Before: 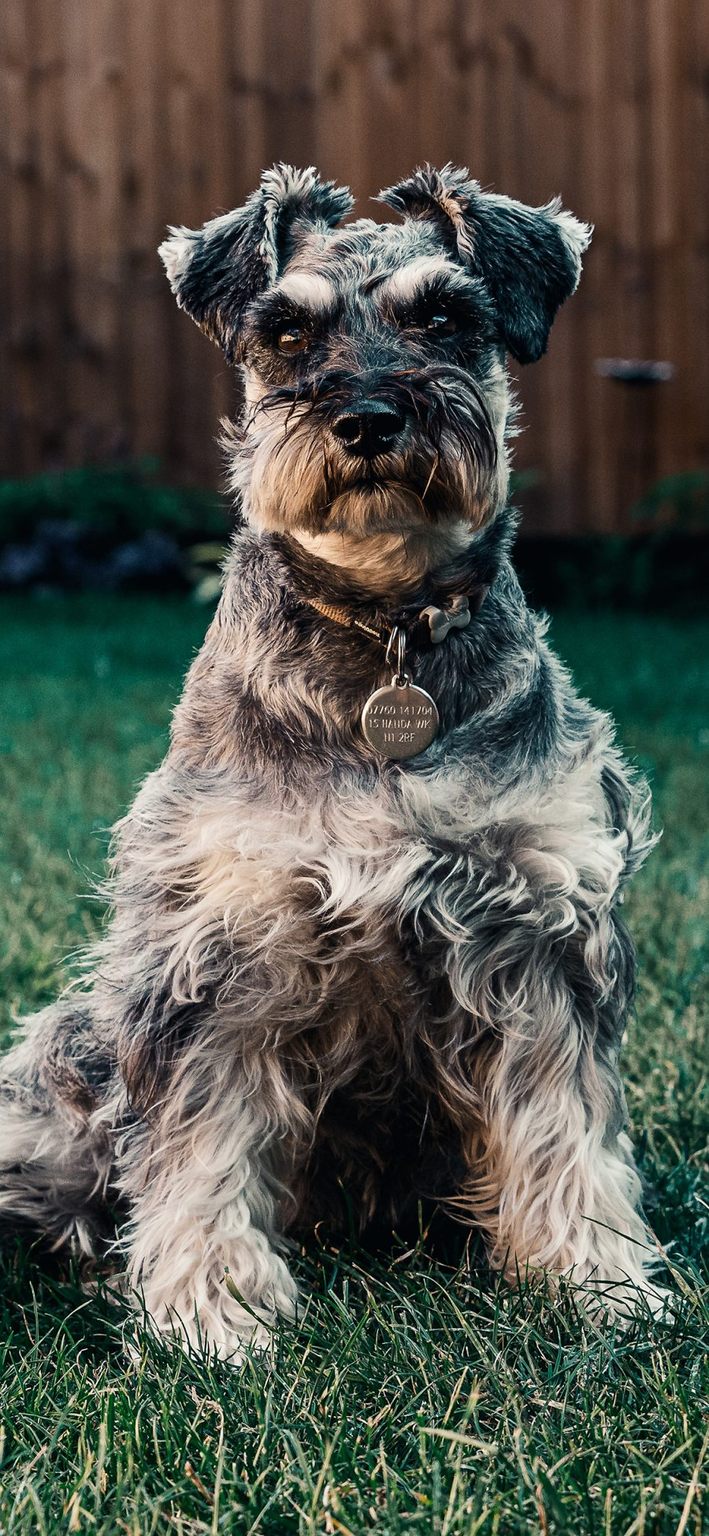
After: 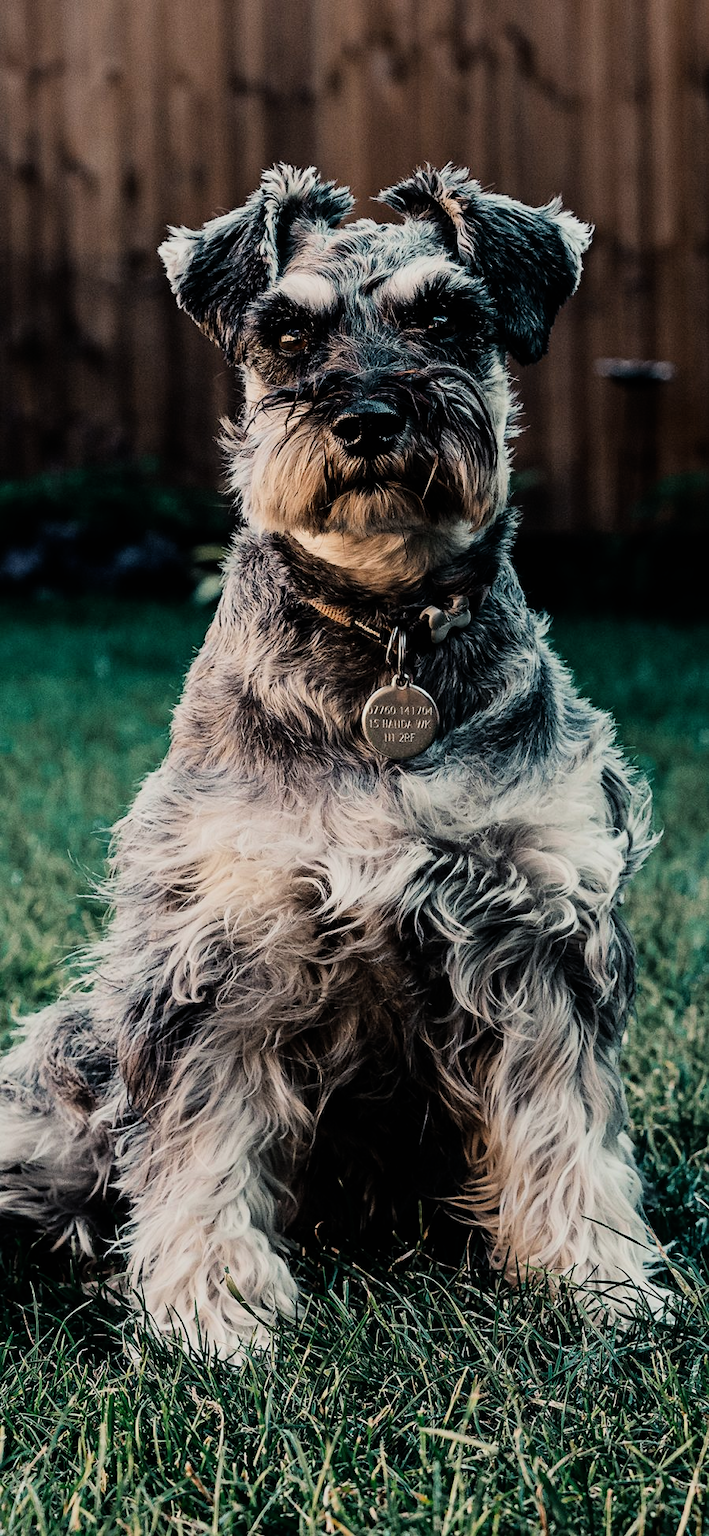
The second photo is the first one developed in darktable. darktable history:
filmic rgb: black relative exposure -7.96 EV, white relative exposure 4.03 EV, hardness 4.12, latitude 49.75%, contrast 1.1, color science v5 (2021), contrast in shadows safe, contrast in highlights safe
